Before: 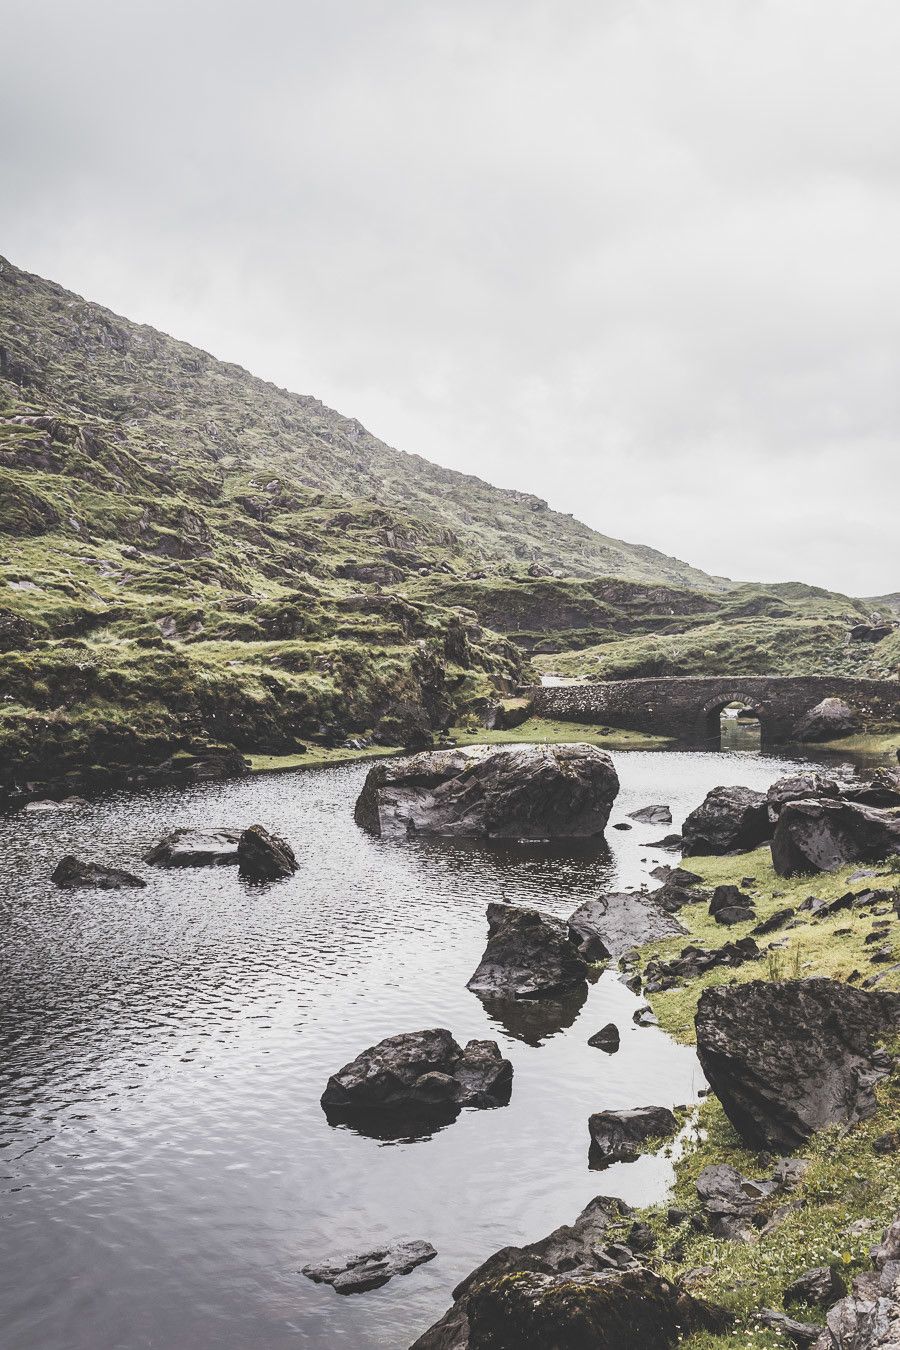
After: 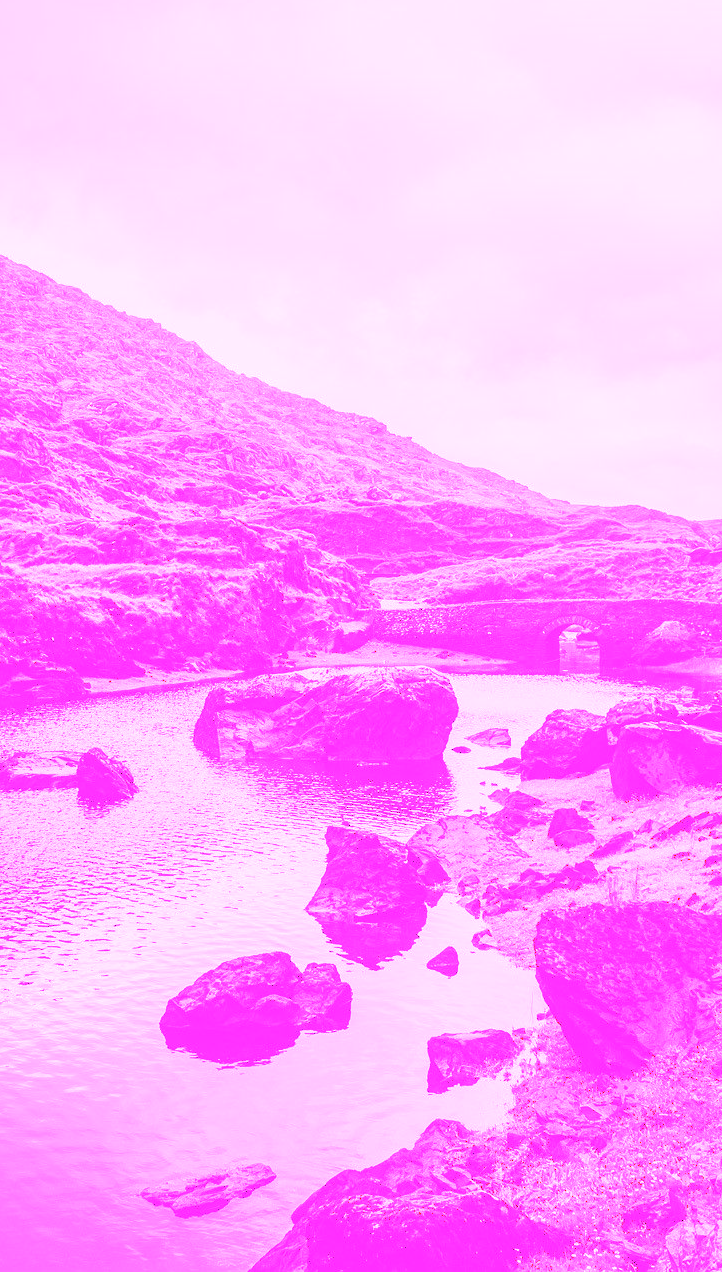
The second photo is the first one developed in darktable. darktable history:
white balance: red 8, blue 8
crop and rotate: left 17.959%, top 5.771%, right 1.742%
